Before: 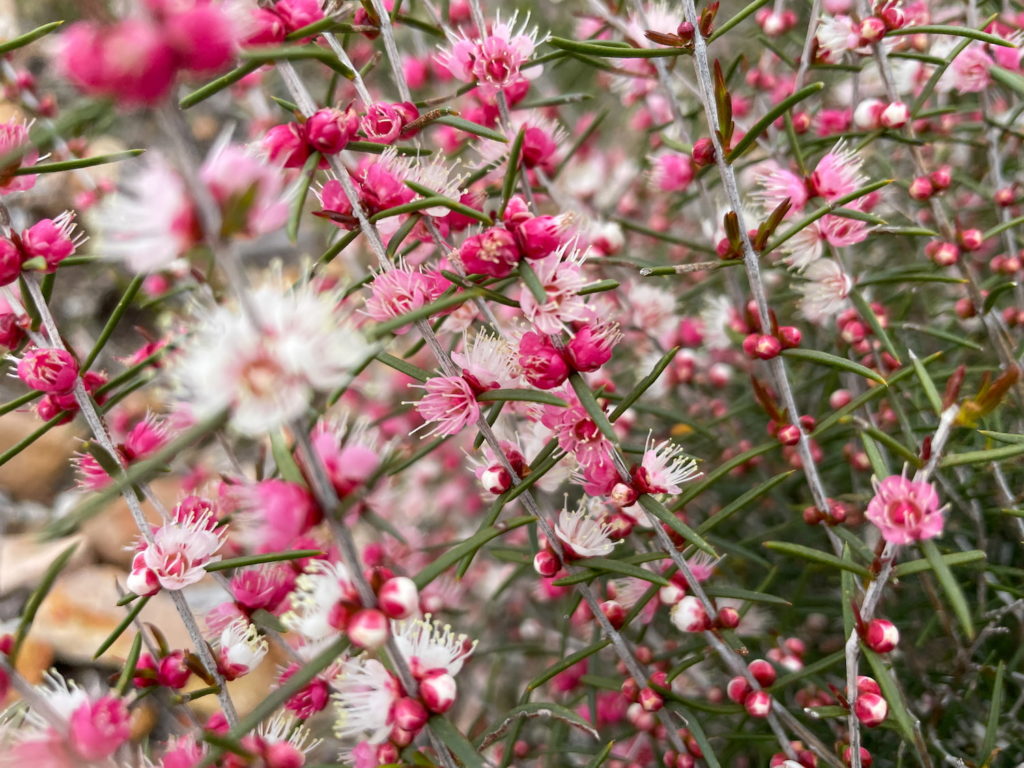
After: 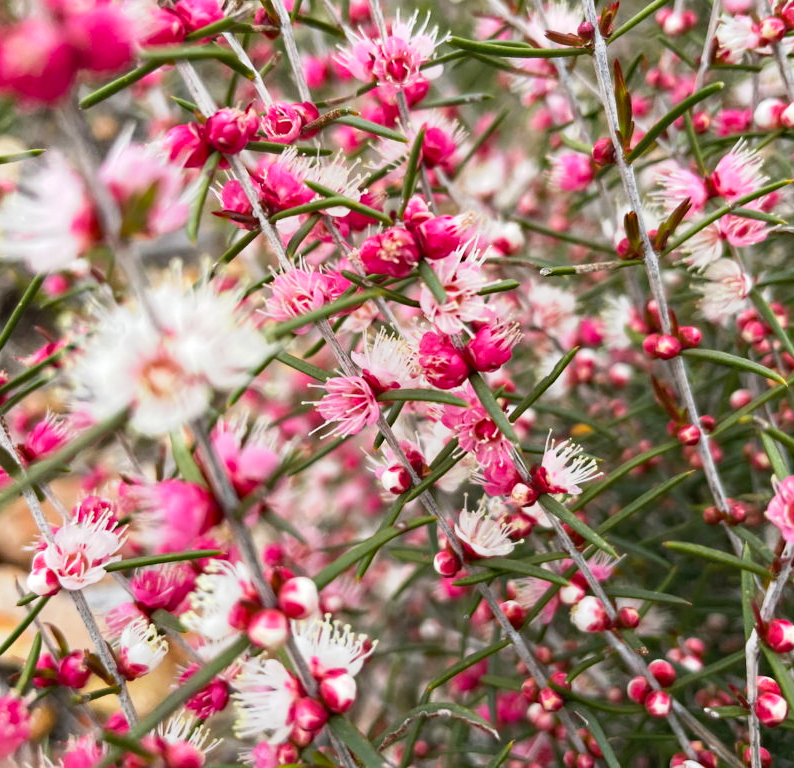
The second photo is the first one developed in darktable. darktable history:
crop: left 9.854%, right 12.589%
tone curve: curves: ch0 [(0, 0) (0.003, 0.045) (0.011, 0.051) (0.025, 0.057) (0.044, 0.074) (0.069, 0.096) (0.1, 0.125) (0.136, 0.16) (0.177, 0.201) (0.224, 0.242) (0.277, 0.299) (0.335, 0.362) (0.399, 0.432) (0.468, 0.512) (0.543, 0.601) (0.623, 0.691) (0.709, 0.786) (0.801, 0.876) (0.898, 0.927) (1, 1)], preserve colors none
haze removal: compatibility mode true, adaptive false
